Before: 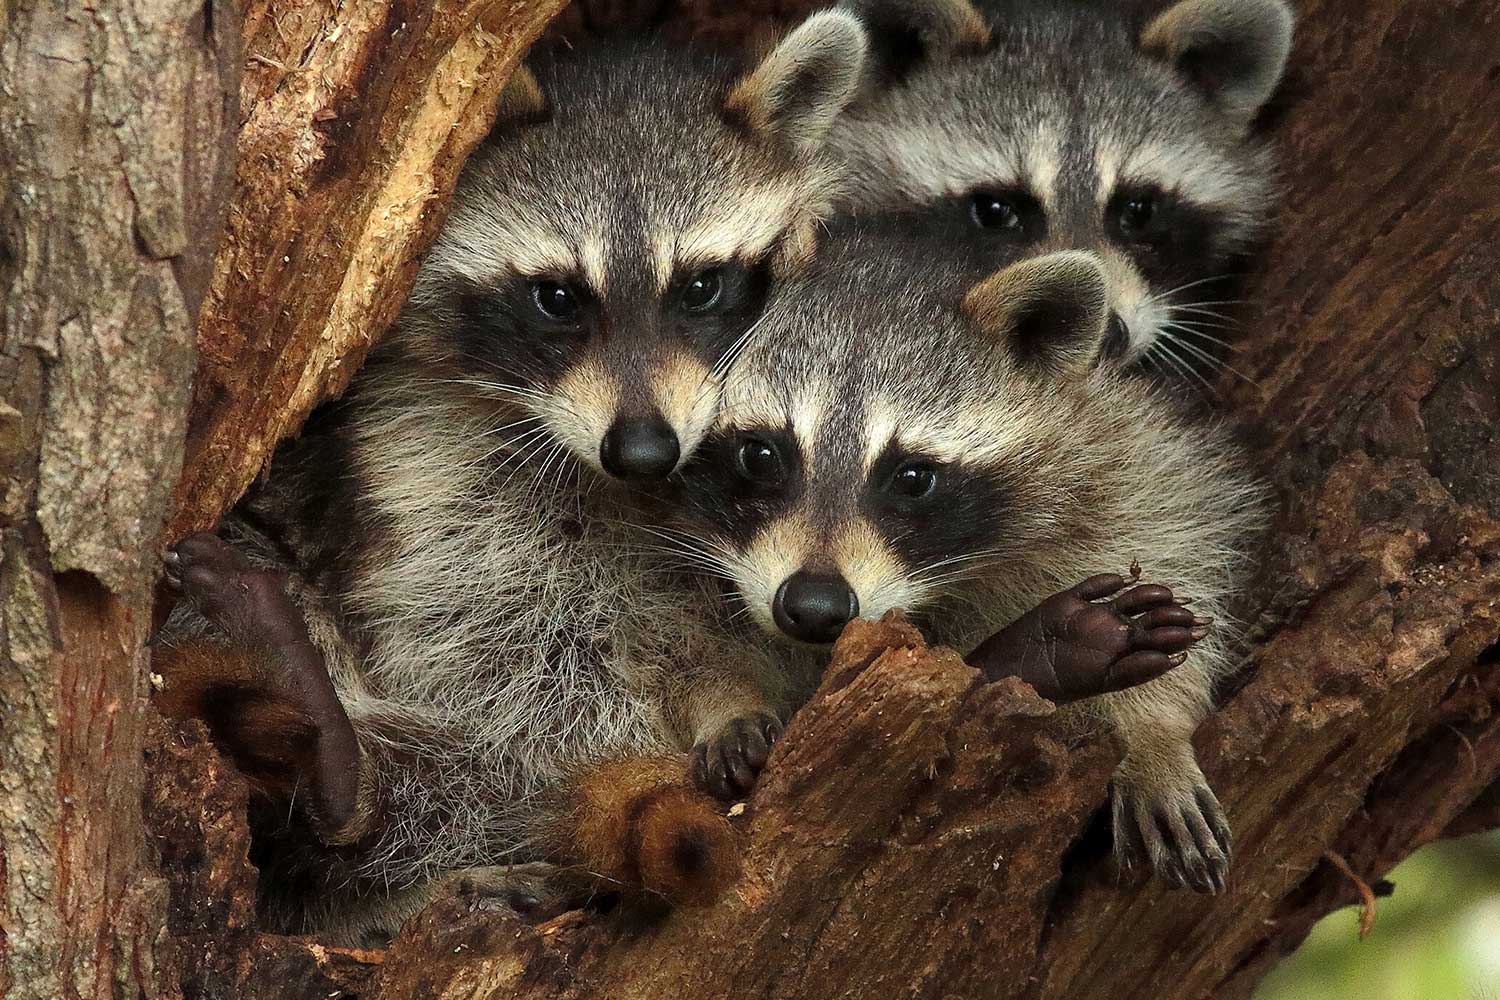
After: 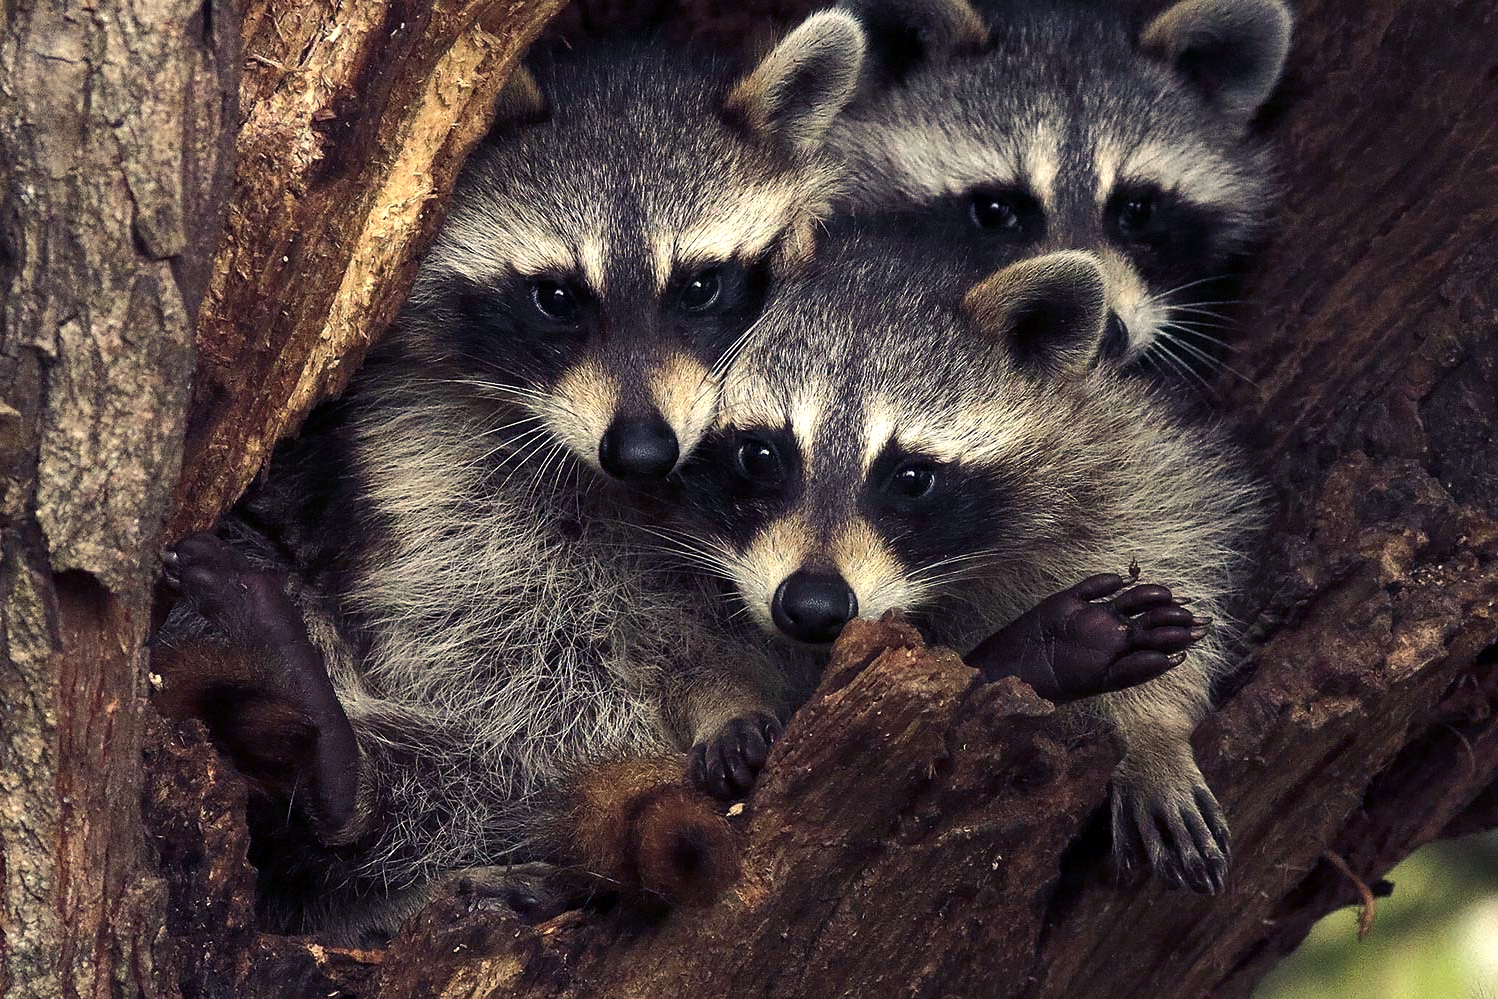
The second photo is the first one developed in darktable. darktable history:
color balance rgb: shadows lift › luminance -28.657%, shadows lift › chroma 14.906%, shadows lift › hue 272.16°, highlights gain › chroma 1.645%, highlights gain › hue 56.5°, linear chroma grading › global chroma -15.645%, perceptual saturation grading › global saturation 0.47%, perceptual brilliance grading › global brilliance 14.376%, perceptual brilliance grading › shadows -35.628%, contrast -9.641%
crop: left 0.079%
contrast brightness saturation: contrast 0.03, brightness -0.042
